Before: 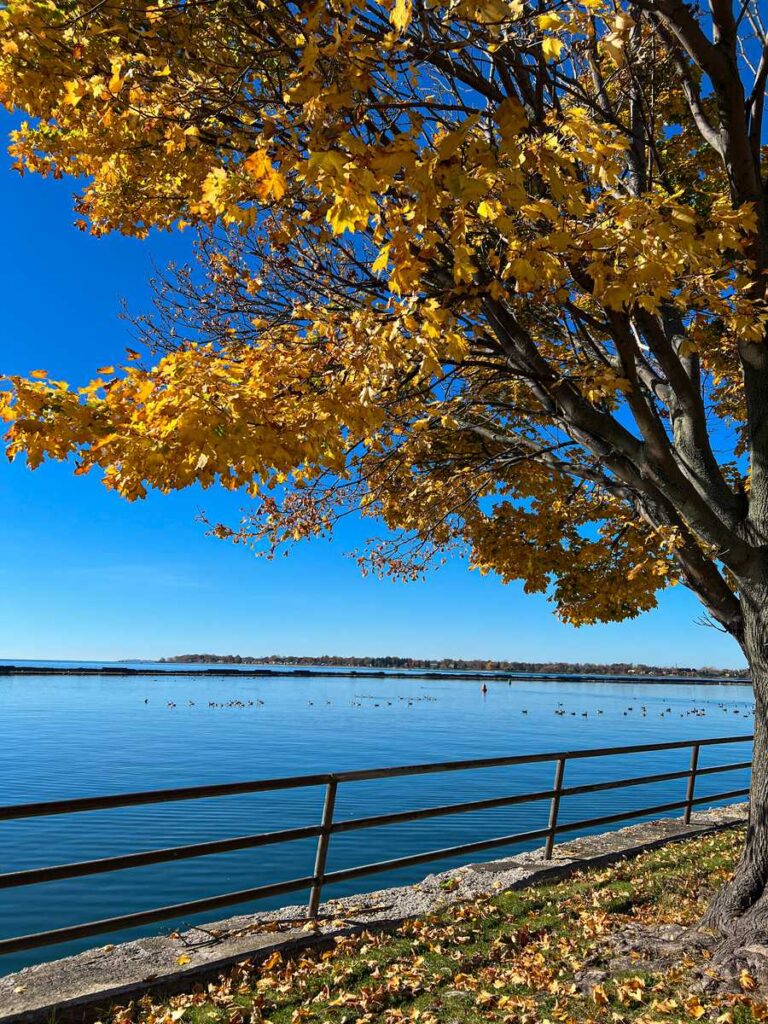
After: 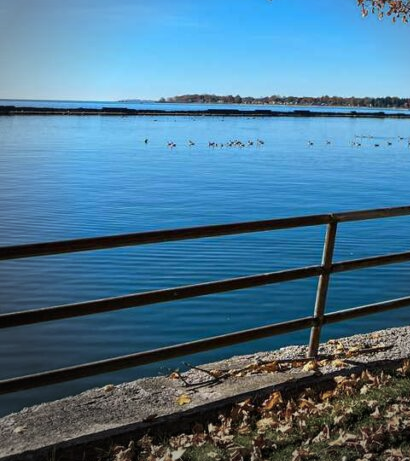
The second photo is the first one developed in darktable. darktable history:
vignetting: fall-off start 73.57%, center (0.22, -0.235)
crop and rotate: top 54.778%, right 46.61%, bottom 0.159%
